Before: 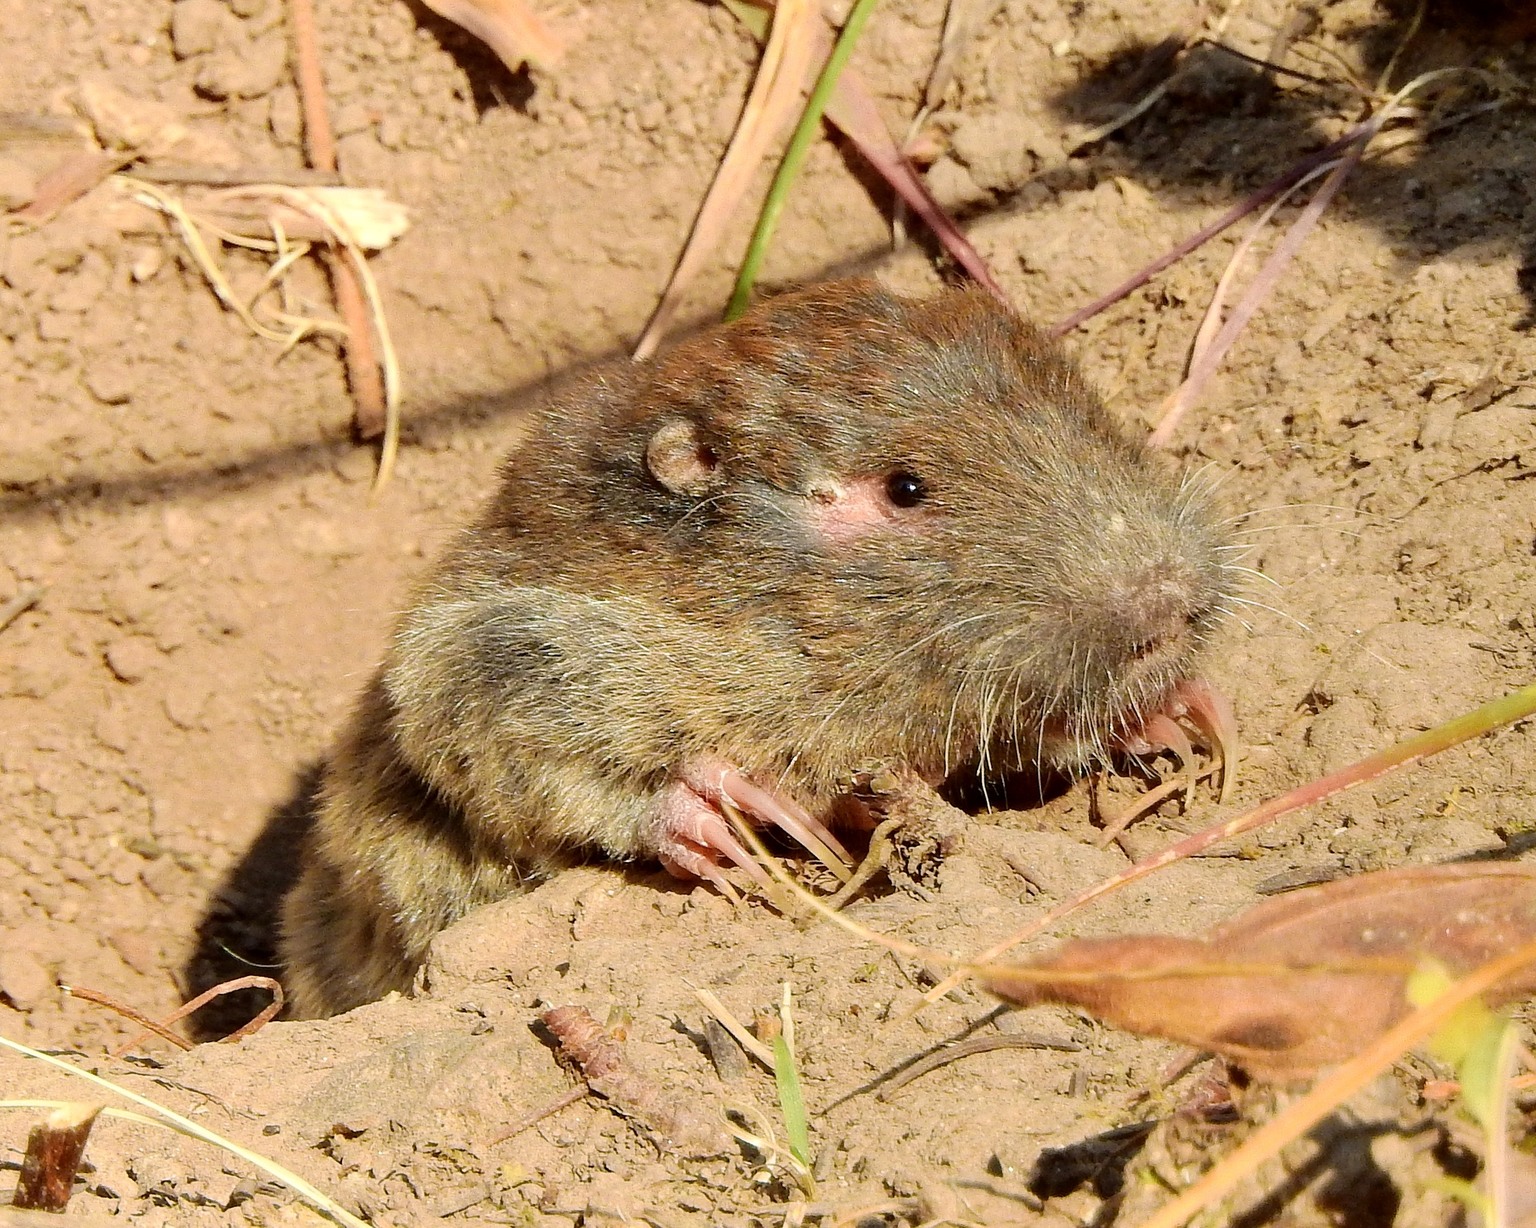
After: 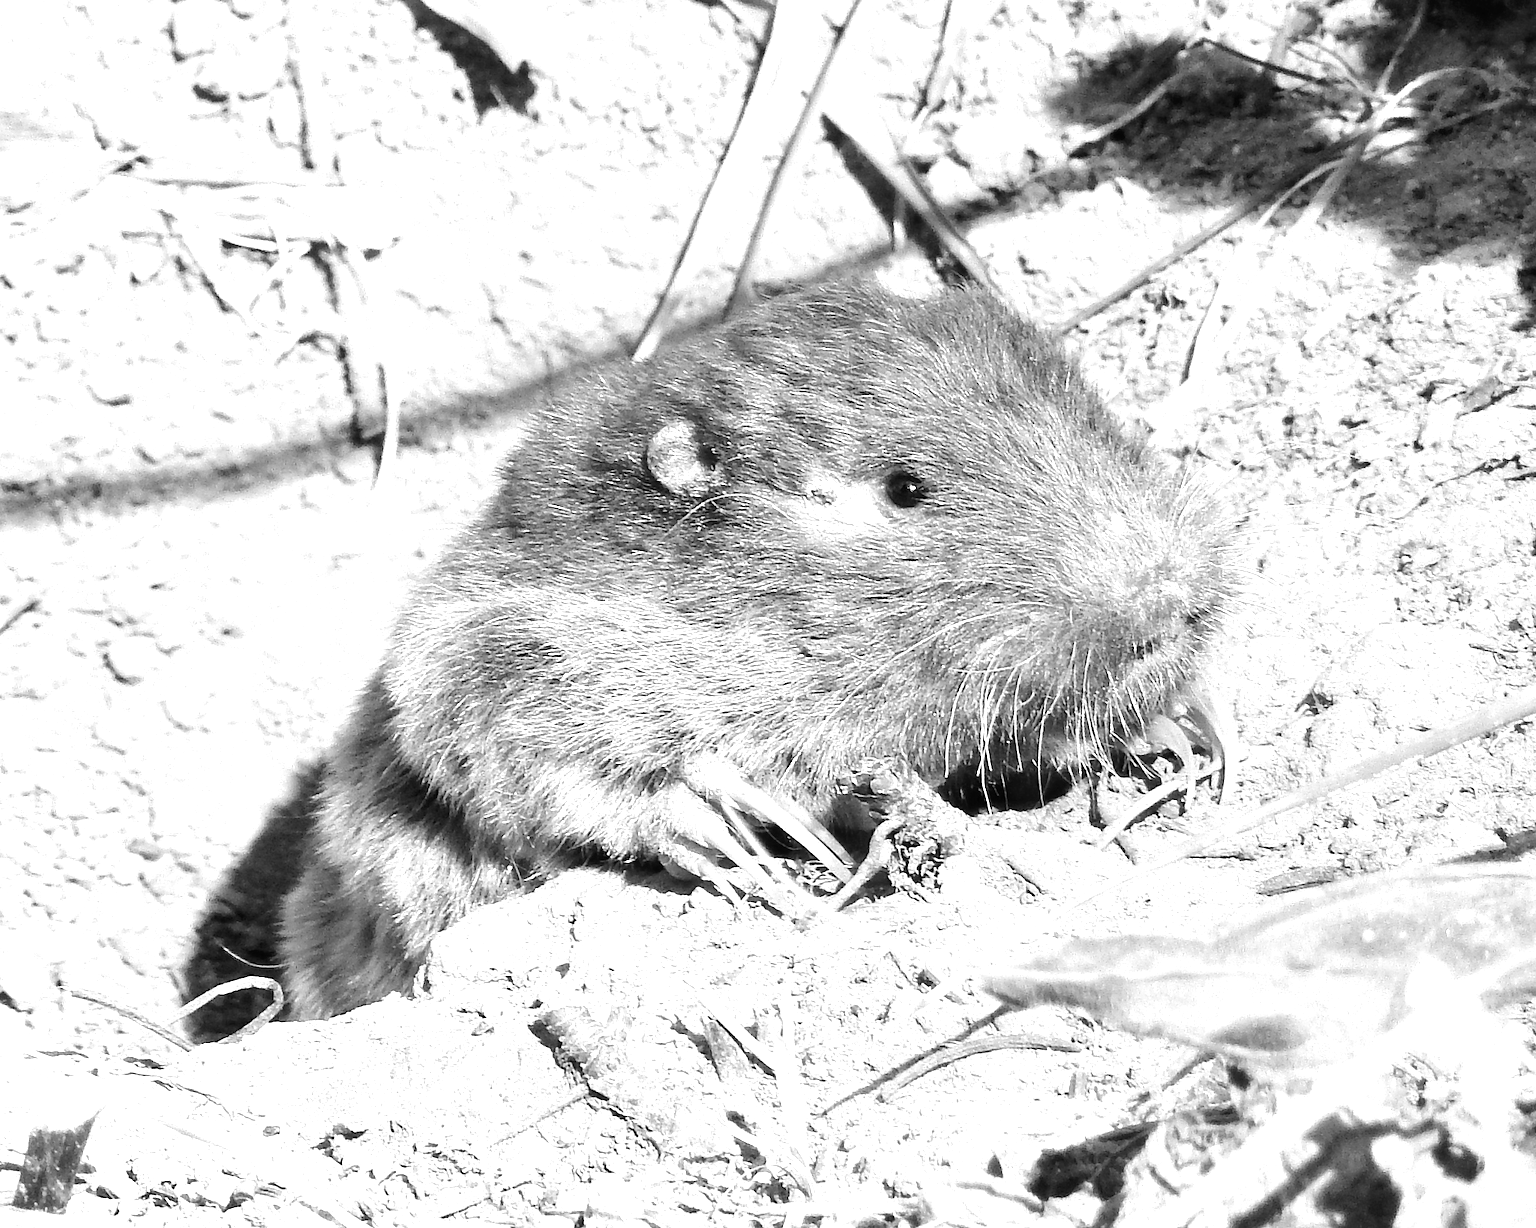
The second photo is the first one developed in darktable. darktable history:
contrast brightness saturation: saturation -0.99
color zones: curves: ch0 [(0, 0.613) (0.01, 0.613) (0.245, 0.448) (0.498, 0.529) (0.642, 0.665) (0.879, 0.777) (0.99, 0.613)]; ch1 [(0, 0) (0.143, 0) (0.286, 0) (0.429, 0) (0.571, 0) (0.714, 0) (0.857, 0)]
exposure: black level correction 0, exposure 1.199 EV, compensate highlight preservation false
